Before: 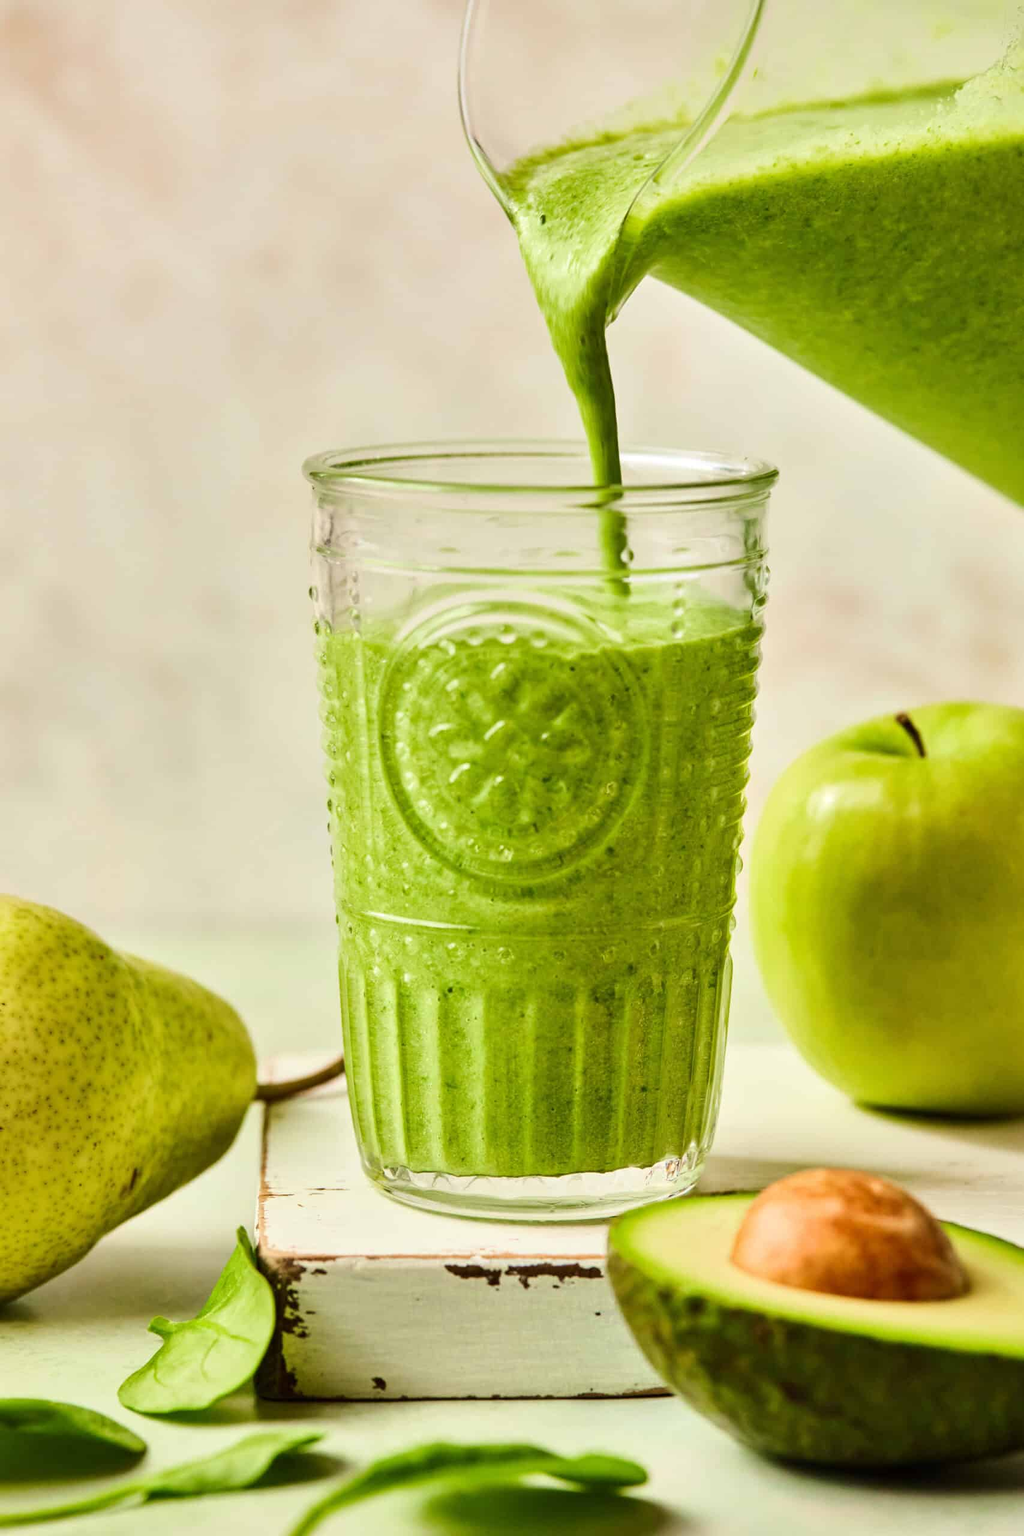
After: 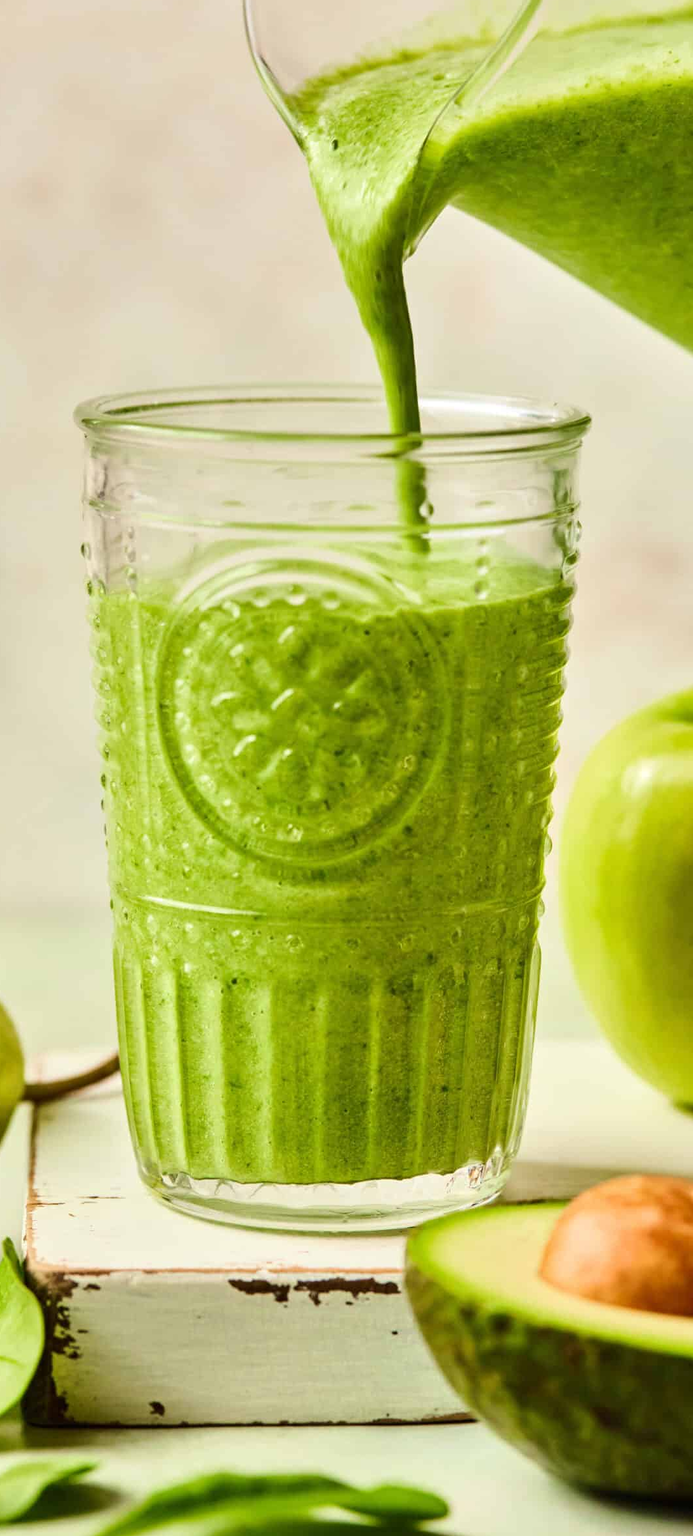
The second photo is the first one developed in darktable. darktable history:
crop and rotate: left 22.918%, top 5.629%, right 14.711%, bottom 2.247%
